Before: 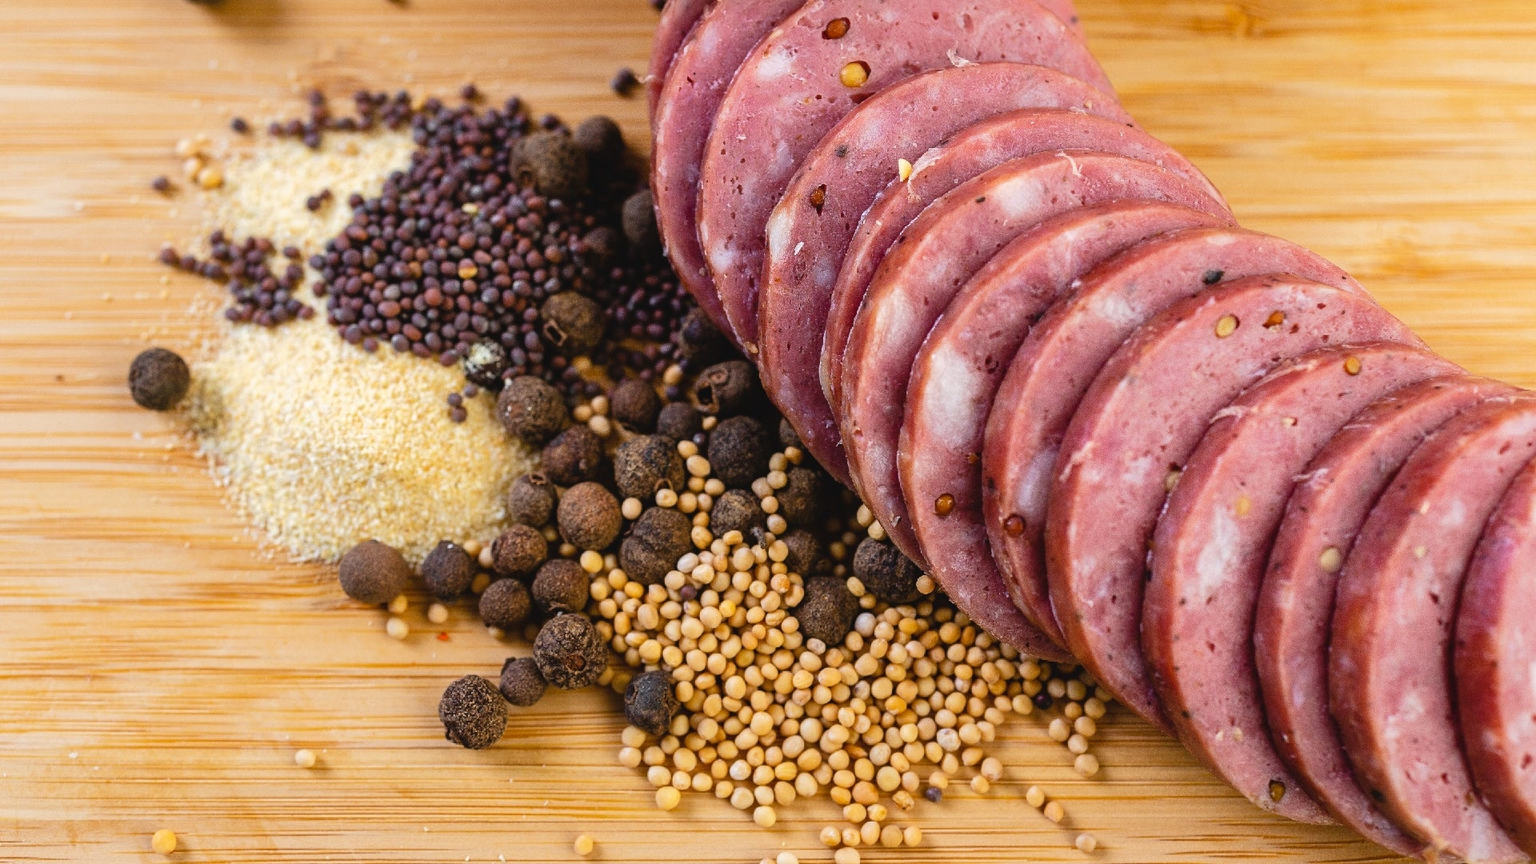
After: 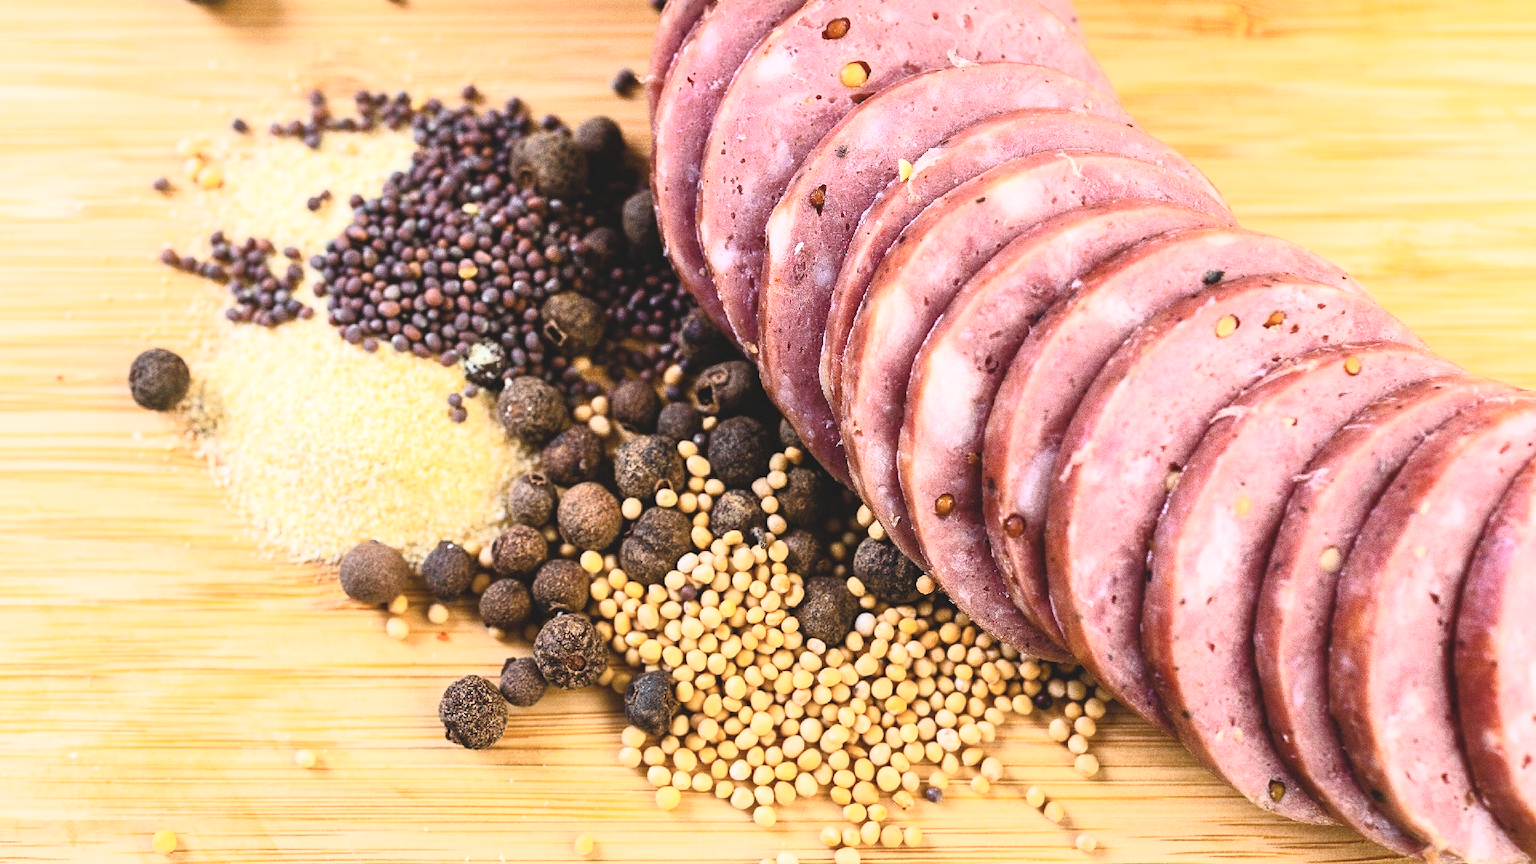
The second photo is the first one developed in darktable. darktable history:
contrast brightness saturation: contrast 0.394, brightness 0.513
